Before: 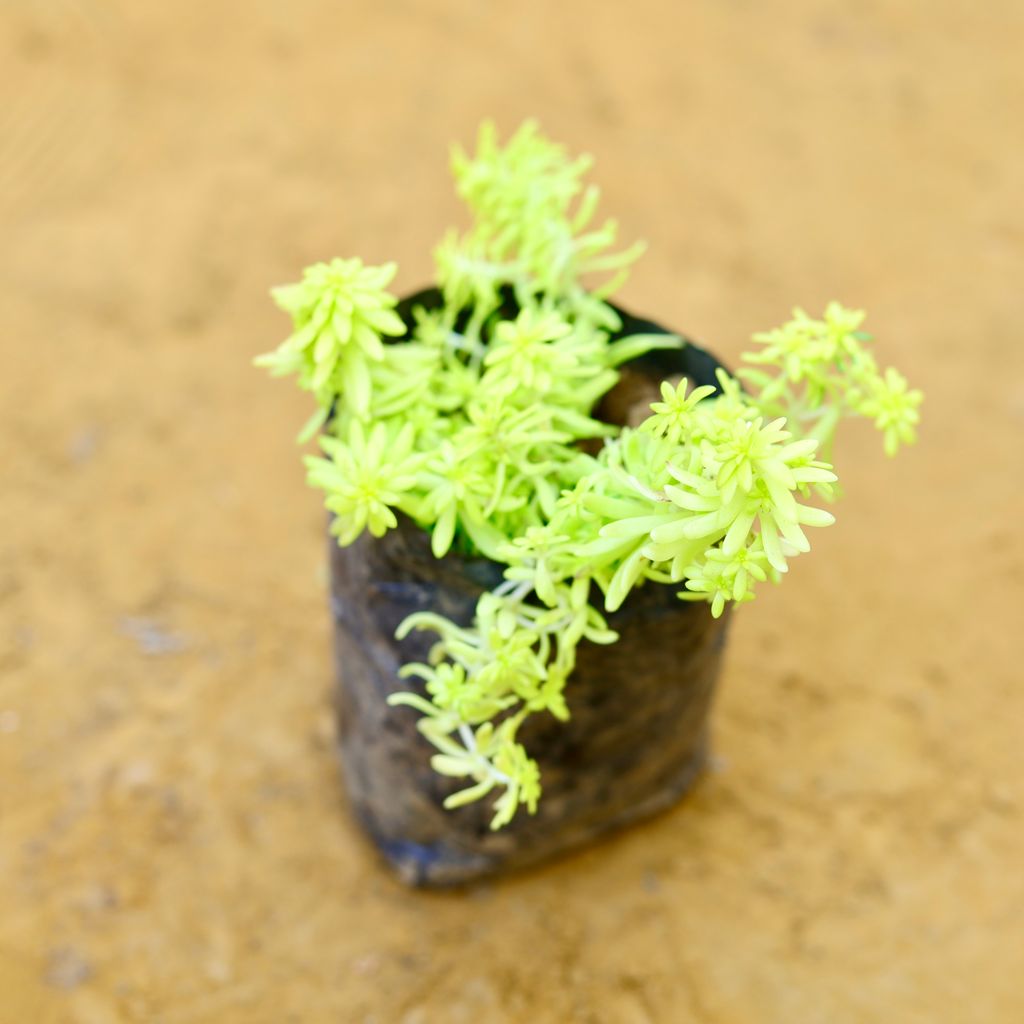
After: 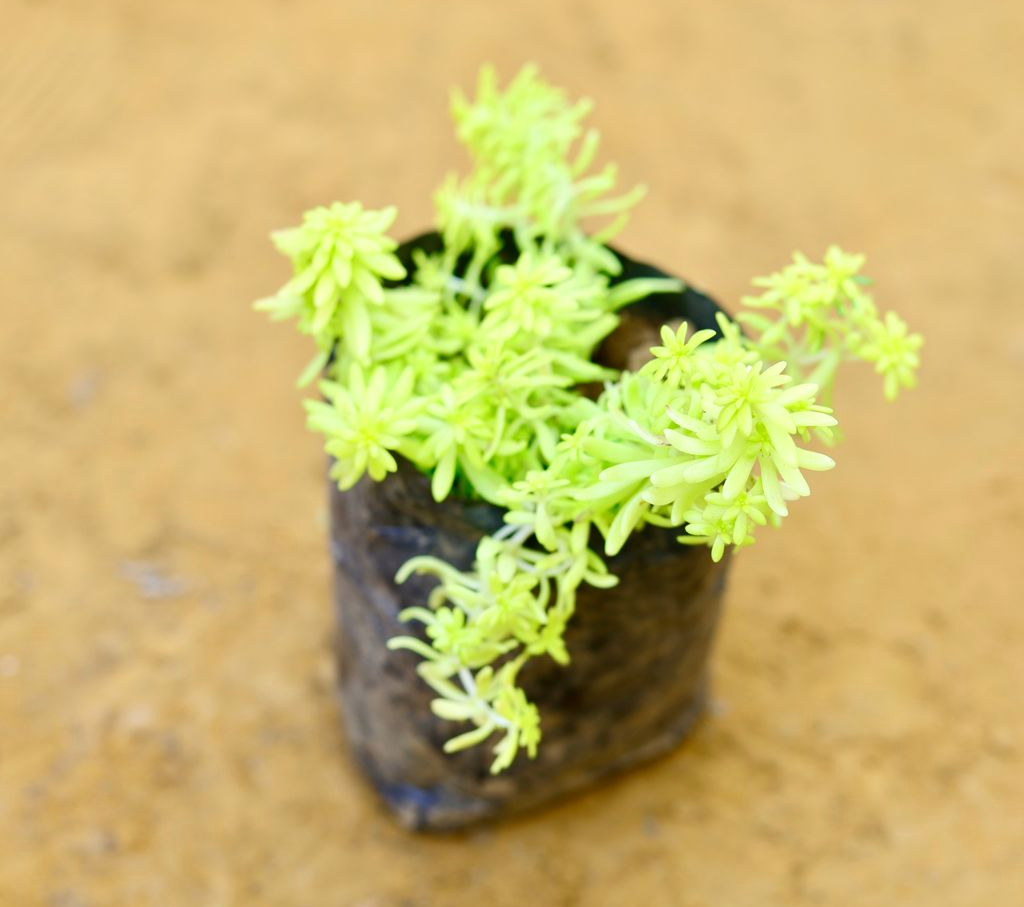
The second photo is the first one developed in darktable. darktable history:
tone equalizer: on, module defaults
crop and rotate: top 5.483%, bottom 5.872%
